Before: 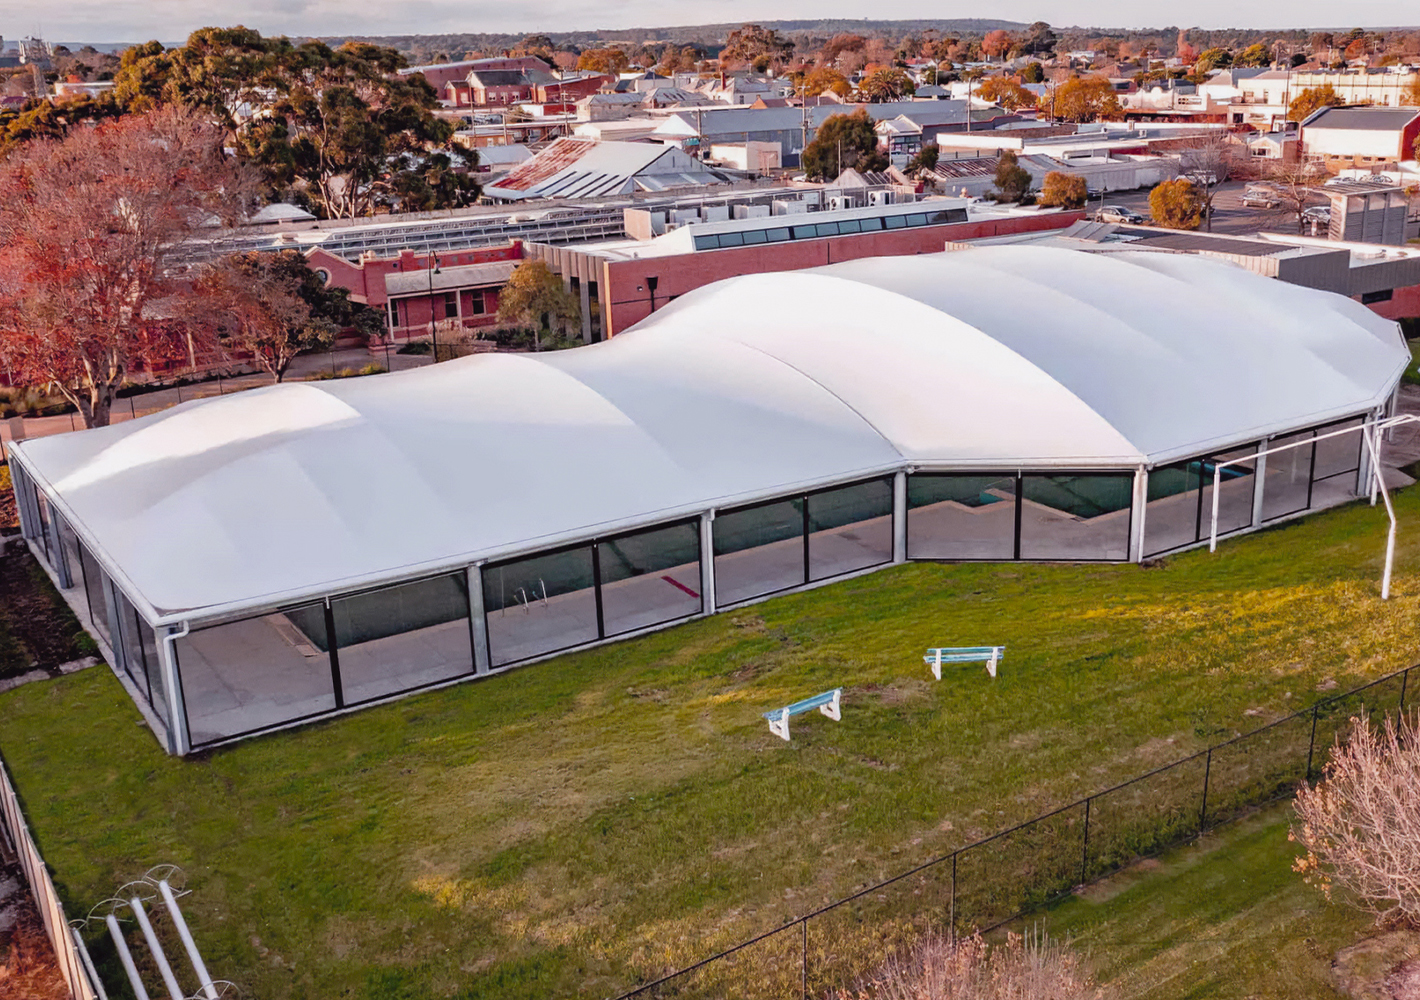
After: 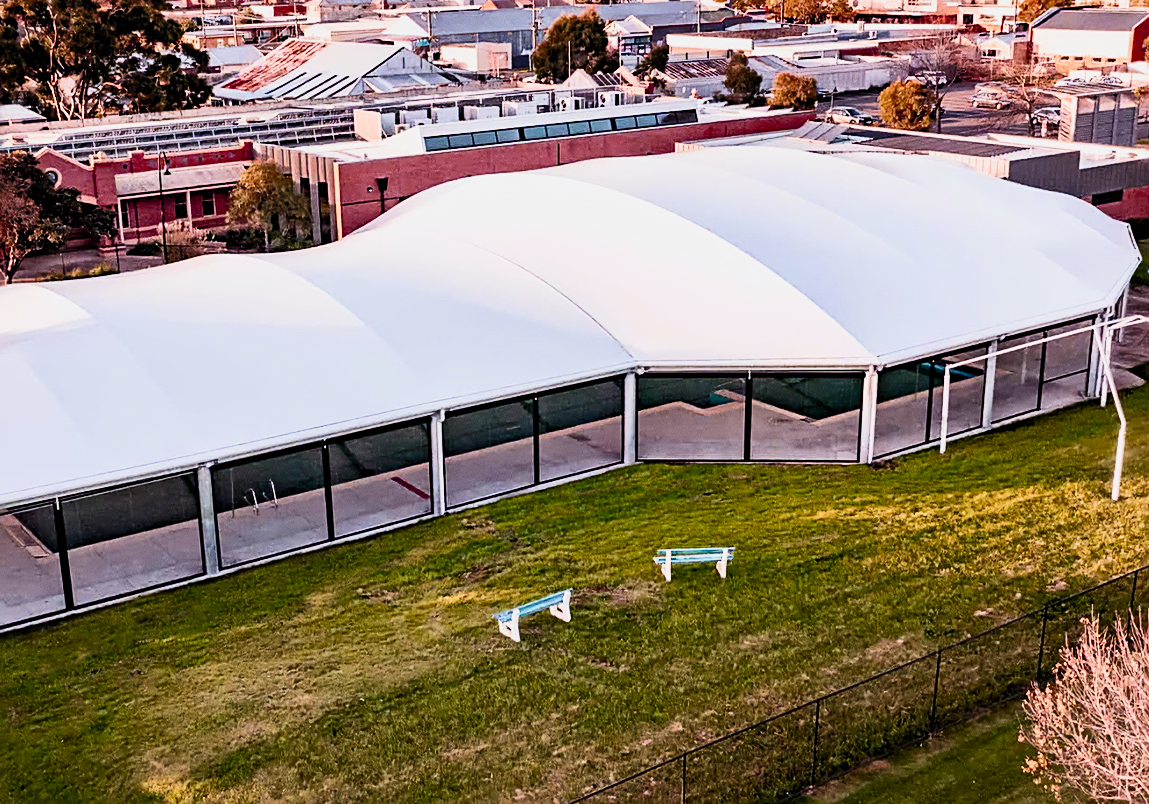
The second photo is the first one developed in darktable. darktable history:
crop: left 19.065%, top 9.929%, right 0.001%, bottom 9.663%
contrast brightness saturation: contrast 0.414, brightness 0.107, saturation 0.21
sharpen: amount 0.497
velvia: on, module defaults
filmic rgb: black relative exposure -5.71 EV, white relative exposure 3.4 EV, hardness 3.65, add noise in highlights 0.002, color science v3 (2019), use custom middle-gray values true, contrast in highlights soft
